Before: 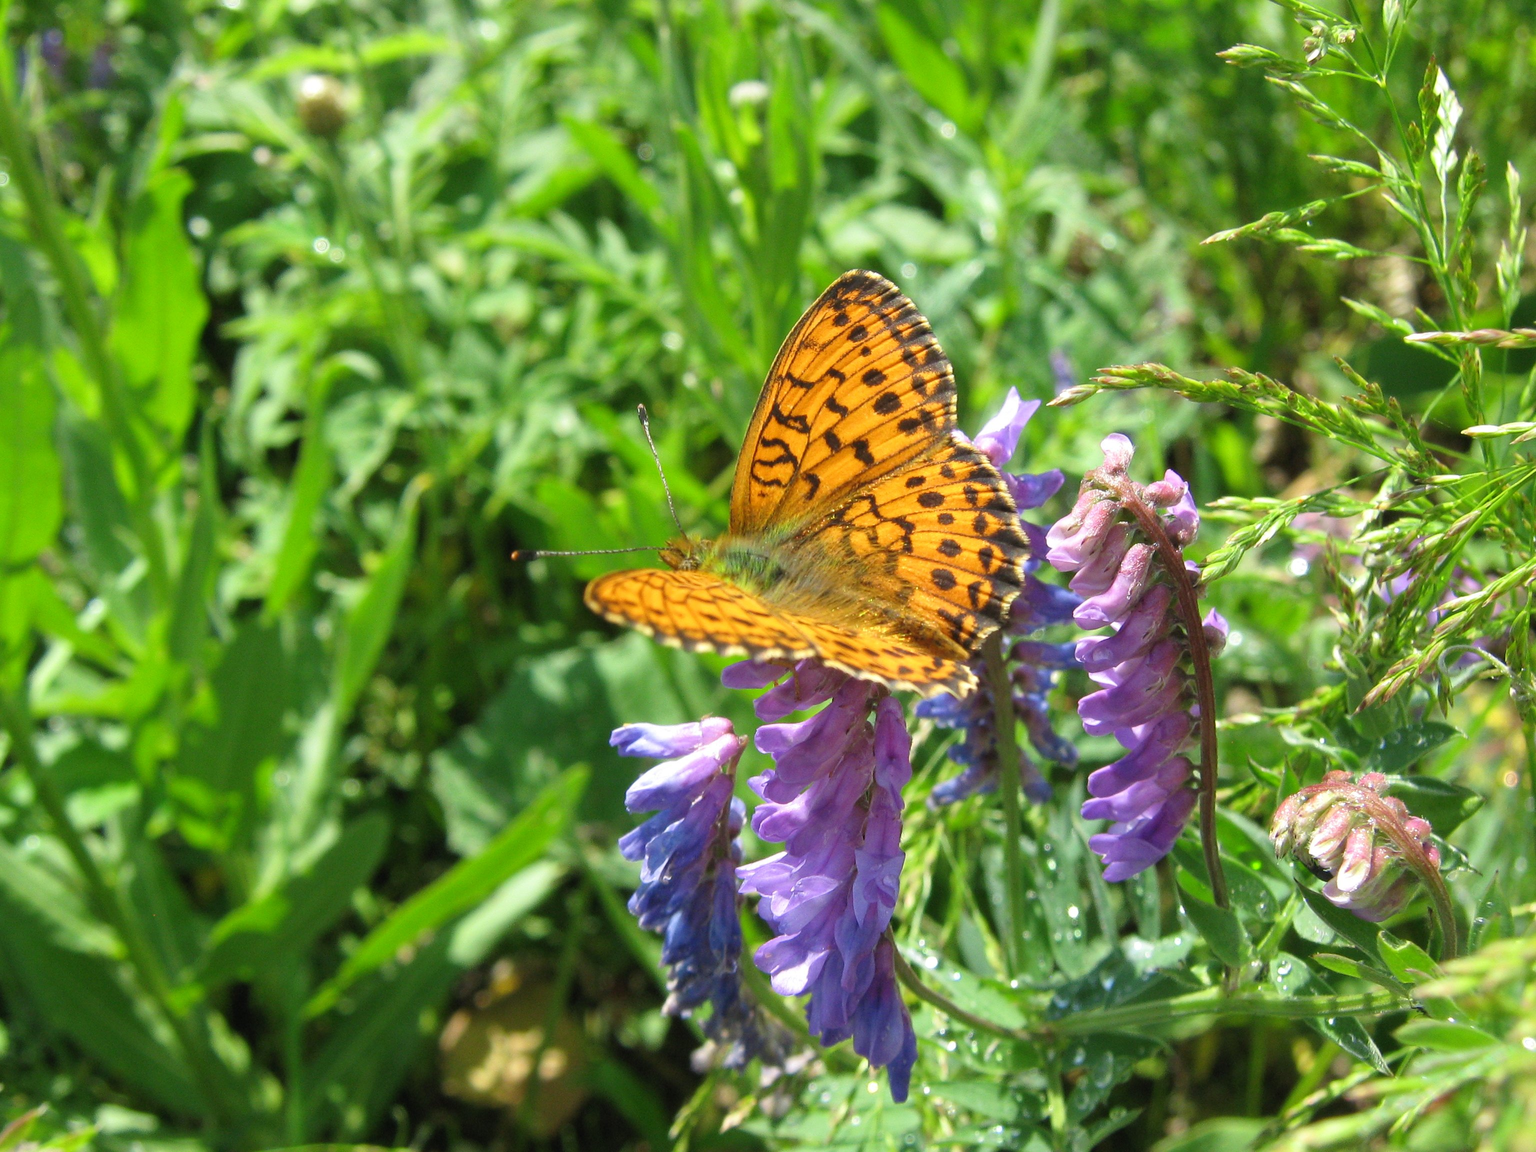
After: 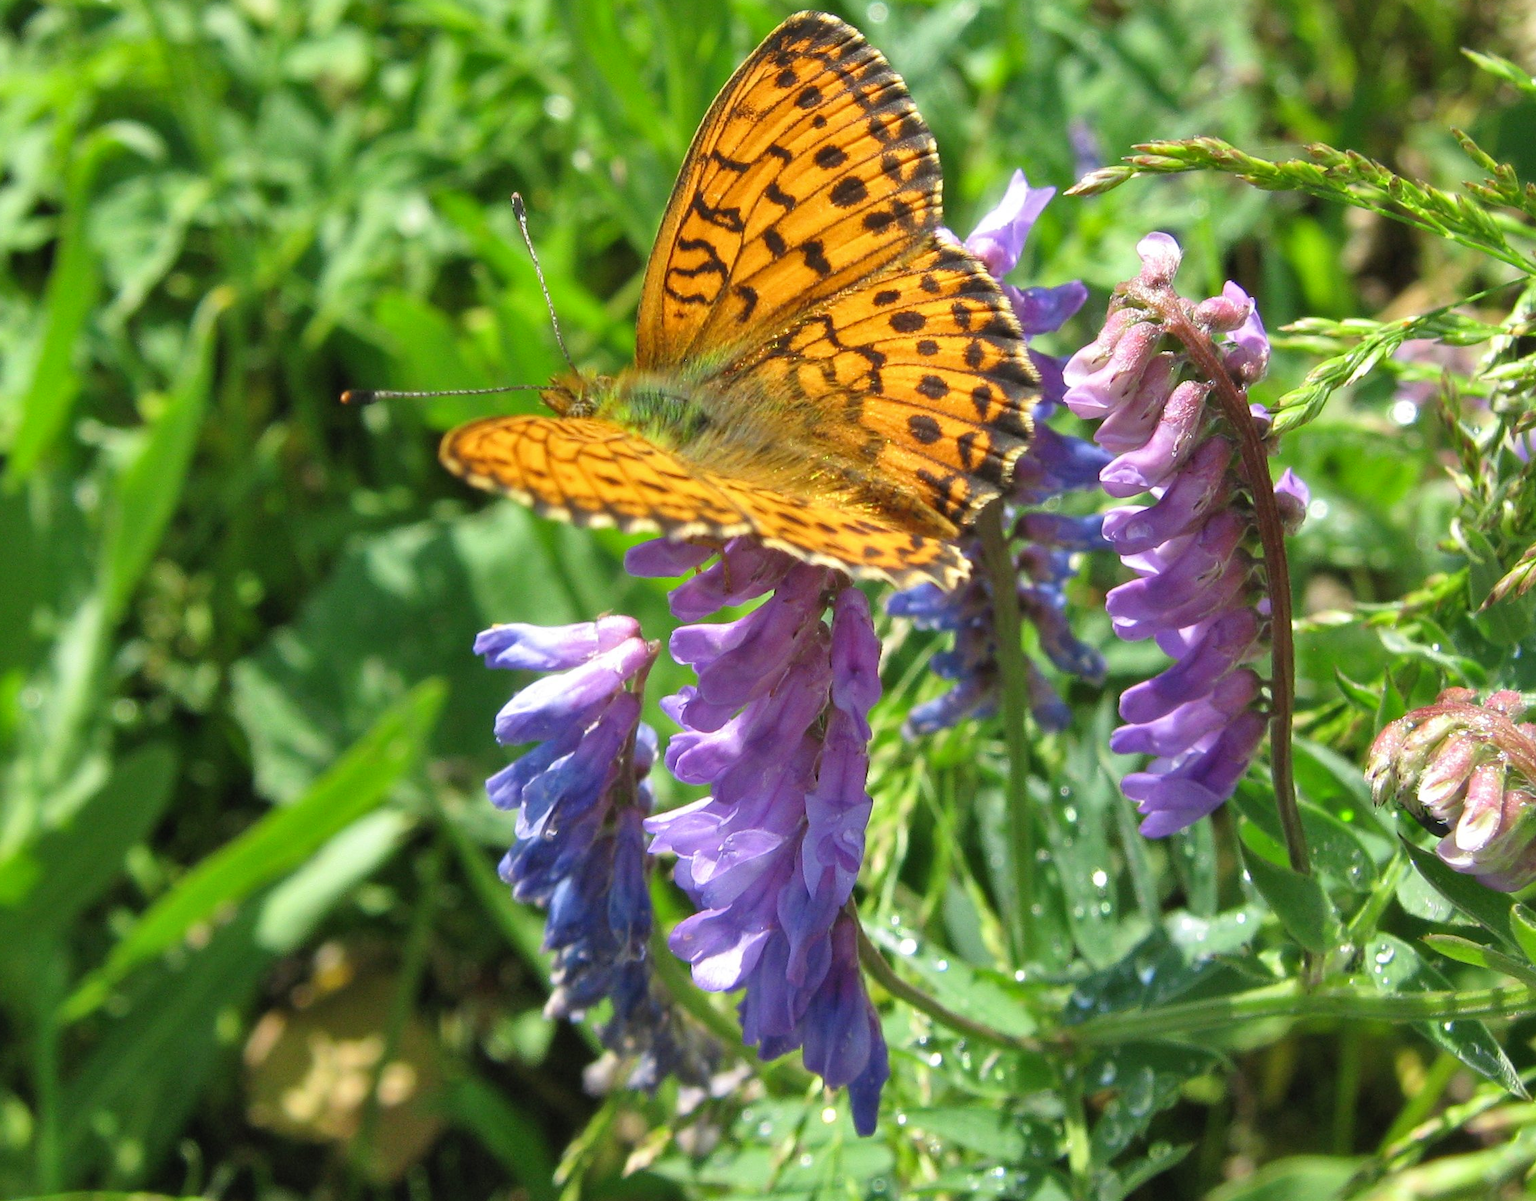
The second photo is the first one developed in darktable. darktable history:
shadows and highlights: highlights color adjustment 53.14%, low approximation 0.01, soften with gaussian
crop: left 16.862%, top 22.704%, right 9.067%
